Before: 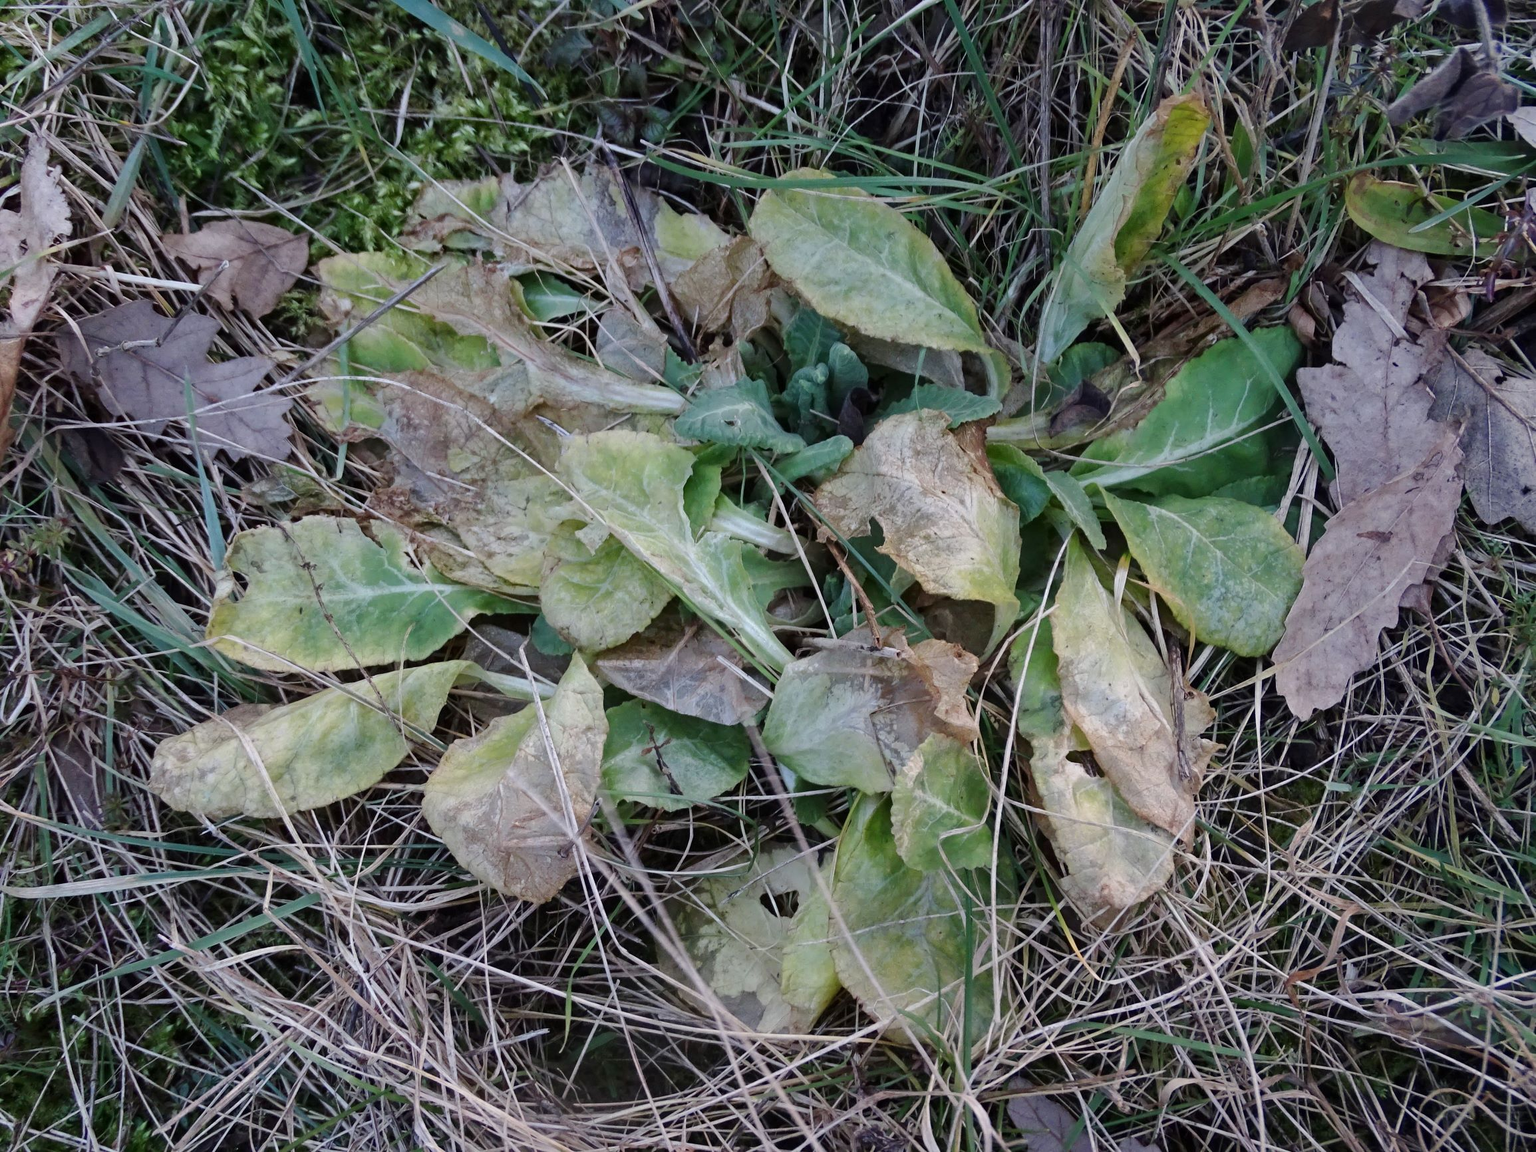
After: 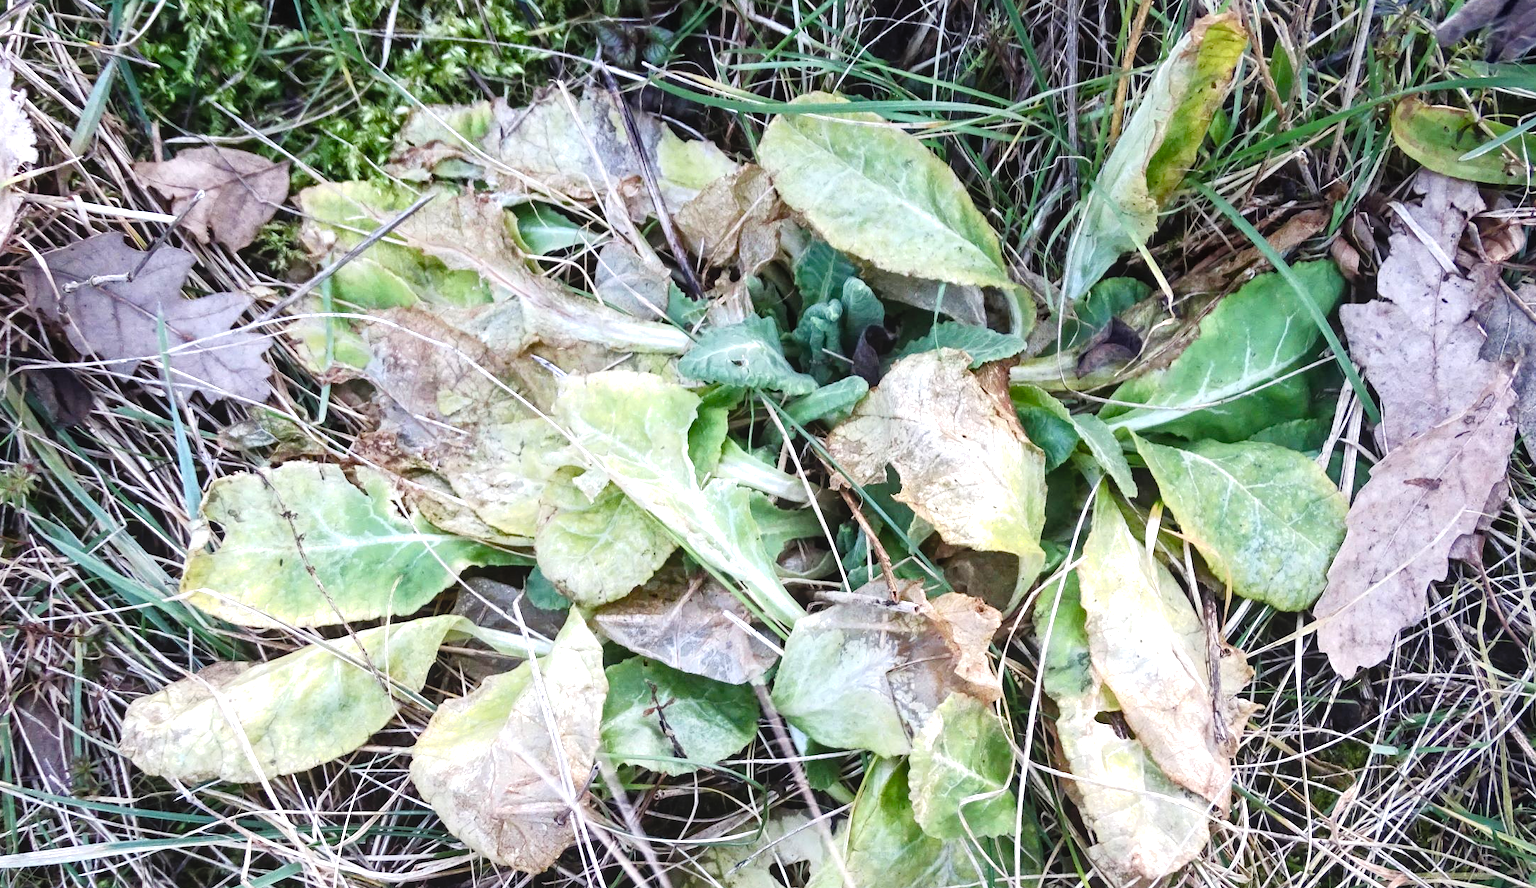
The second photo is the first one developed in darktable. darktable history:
color balance rgb: perceptual saturation grading › global saturation 20%, perceptual saturation grading › highlights -25.243%, perceptual saturation grading › shadows 26.215%
crop: left 2.421%, top 7.106%, right 3.469%, bottom 20.36%
local contrast: detail 109%
shadows and highlights: shadows 0.387, highlights 41.13
contrast brightness saturation: contrast 0.011, saturation -0.067
tone equalizer: -8 EV -0.719 EV, -7 EV -0.736 EV, -6 EV -0.599 EV, -5 EV -0.391 EV, -3 EV 0.368 EV, -2 EV 0.6 EV, -1 EV 0.674 EV, +0 EV 0.732 EV
exposure: black level correction 0, exposure 0.588 EV, compensate exposure bias true, compensate highlight preservation false
